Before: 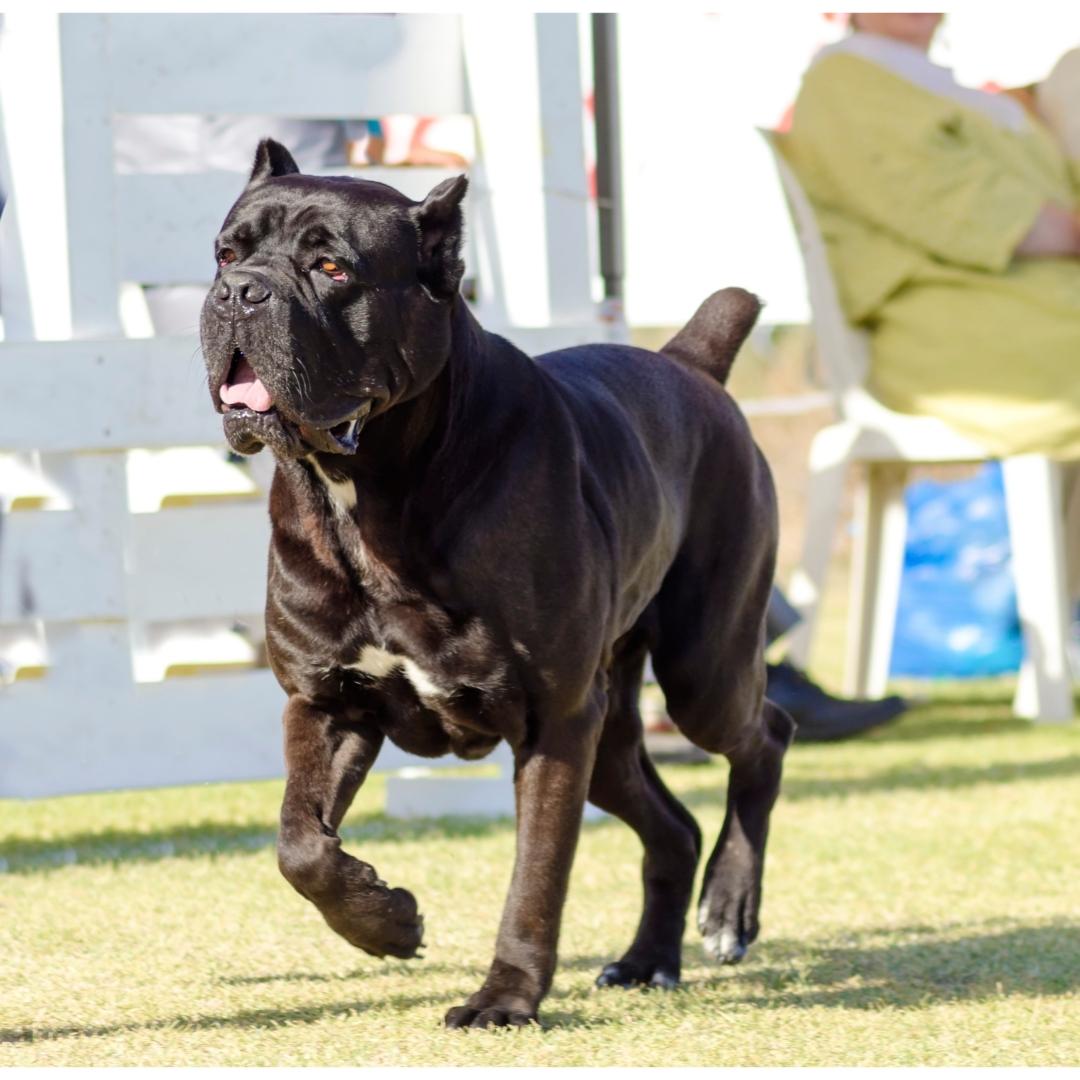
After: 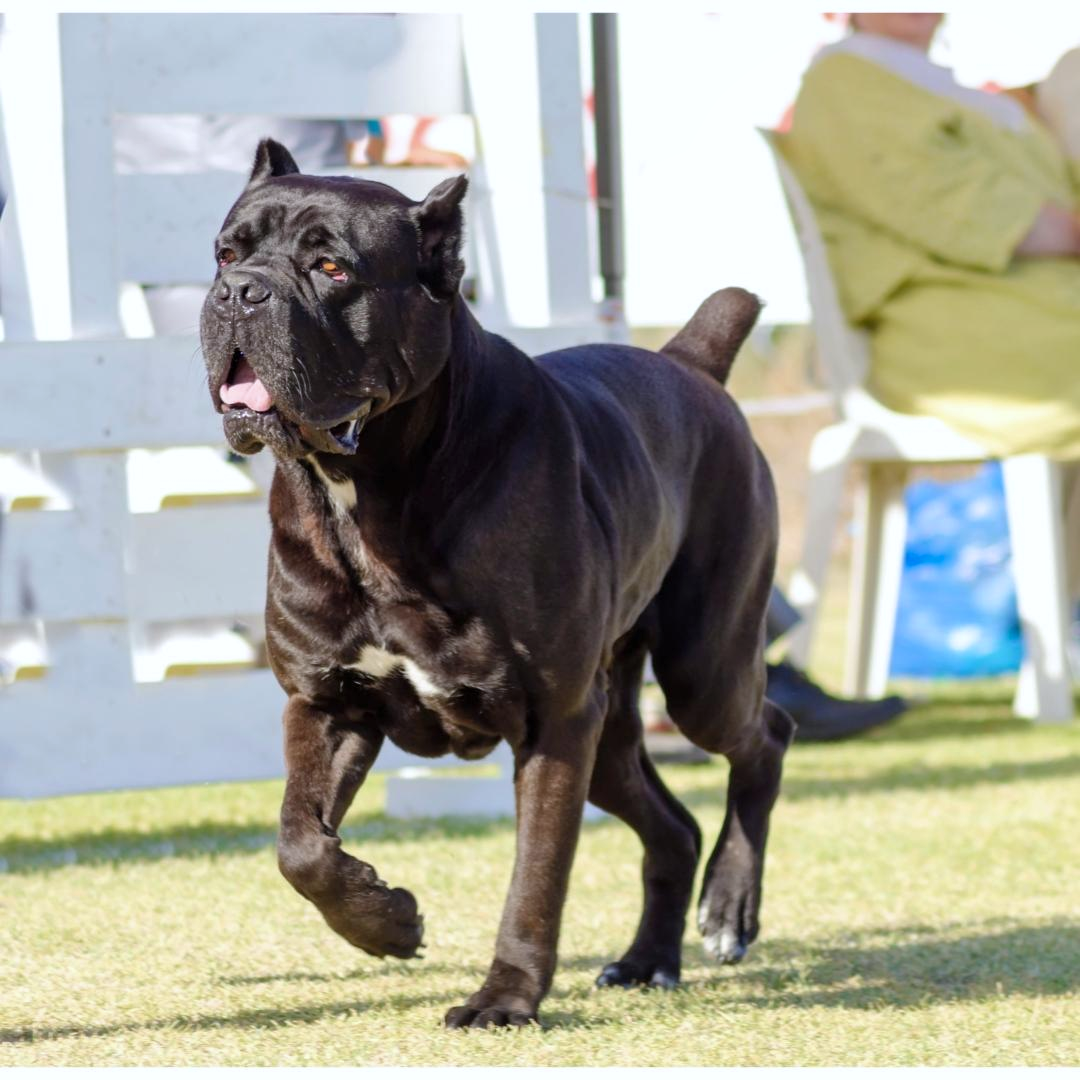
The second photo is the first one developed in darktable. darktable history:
white balance: red 0.983, blue 1.036
shadows and highlights: shadows 25, highlights -25
